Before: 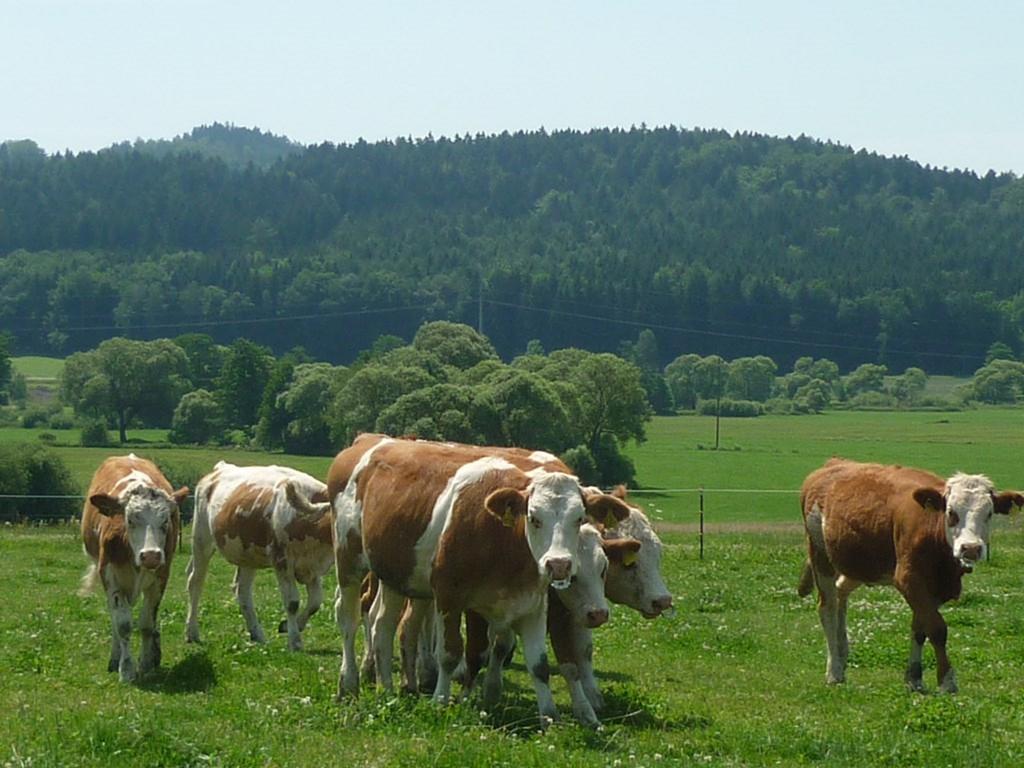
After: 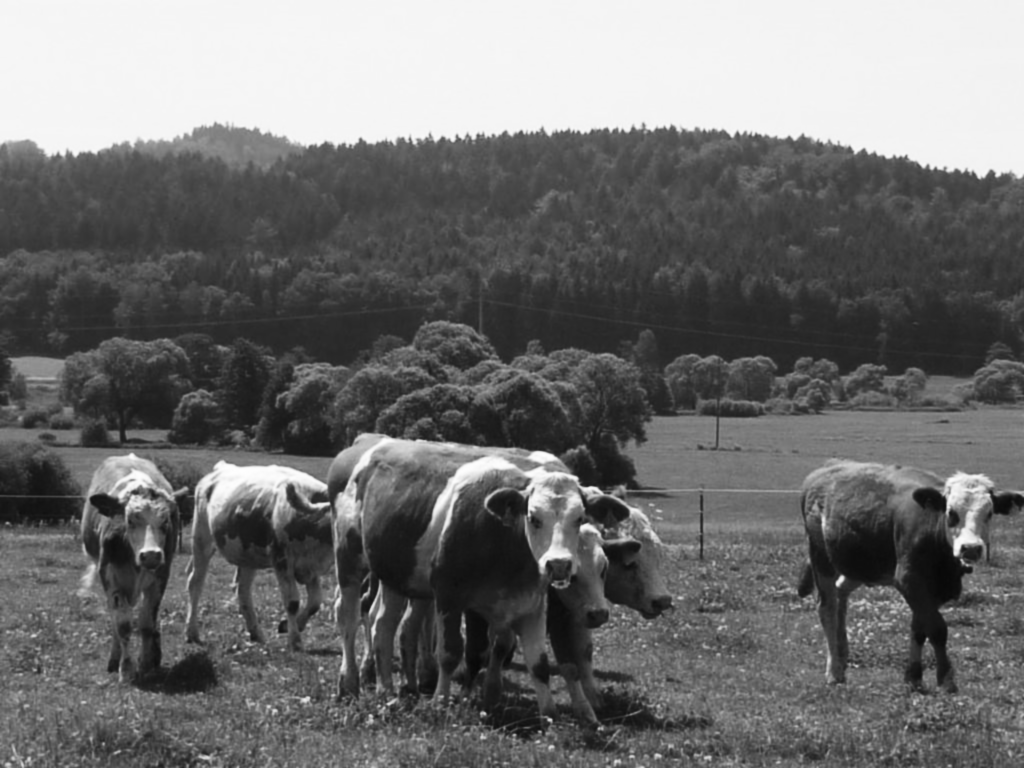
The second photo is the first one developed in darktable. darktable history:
lowpass: radius 0.76, contrast 1.56, saturation 0, unbound 0
white balance: red 0.967, blue 1.049
